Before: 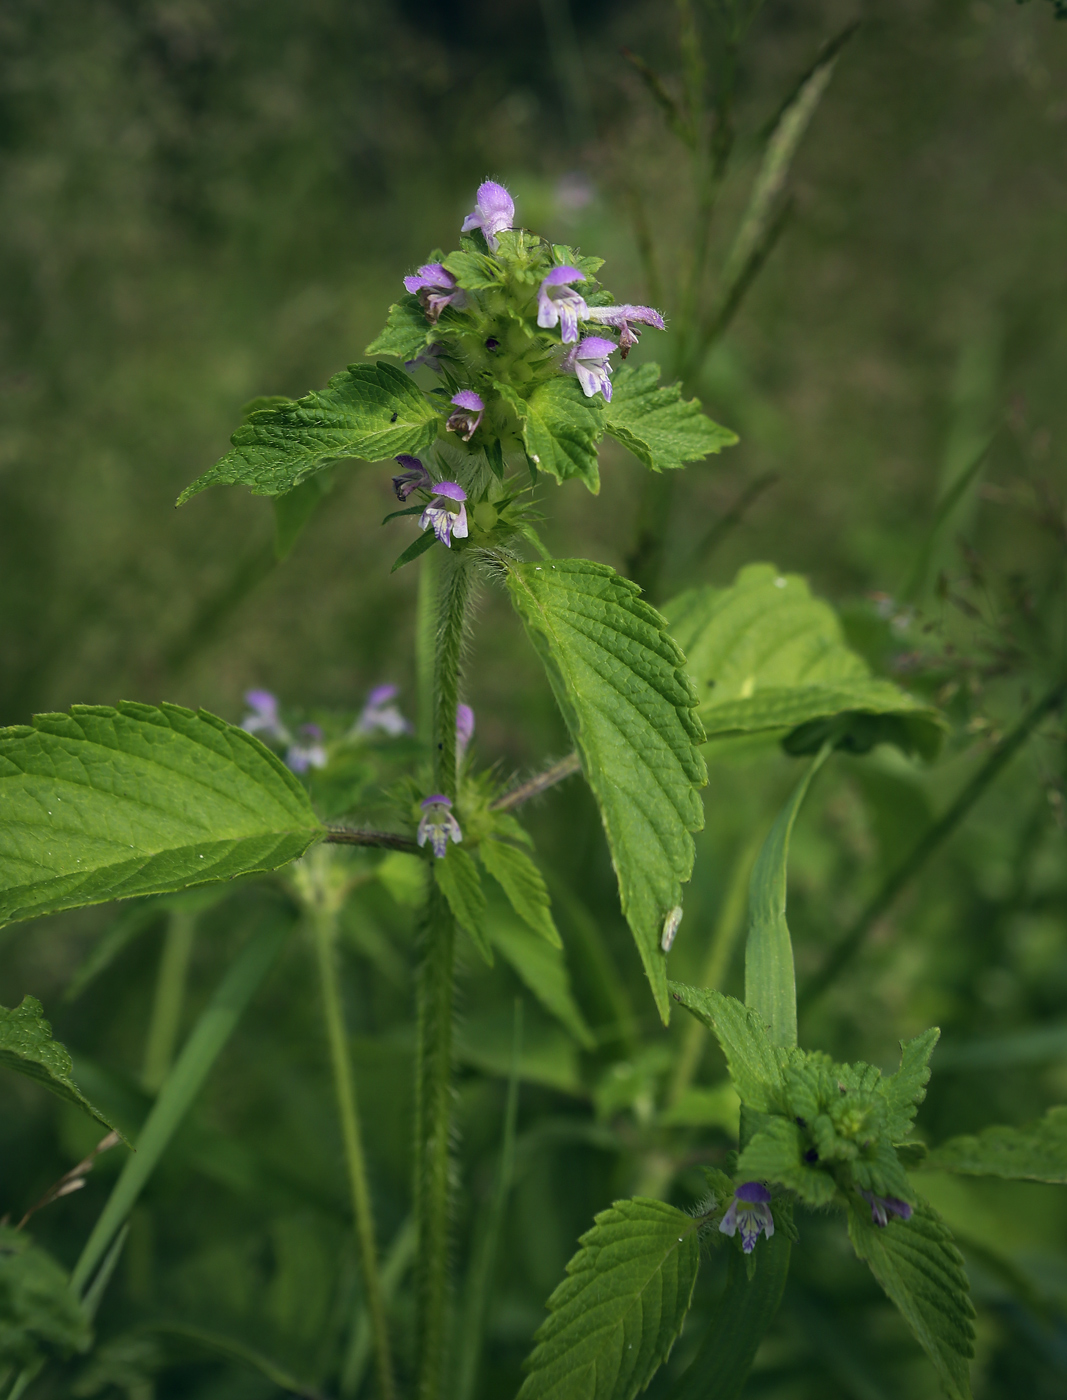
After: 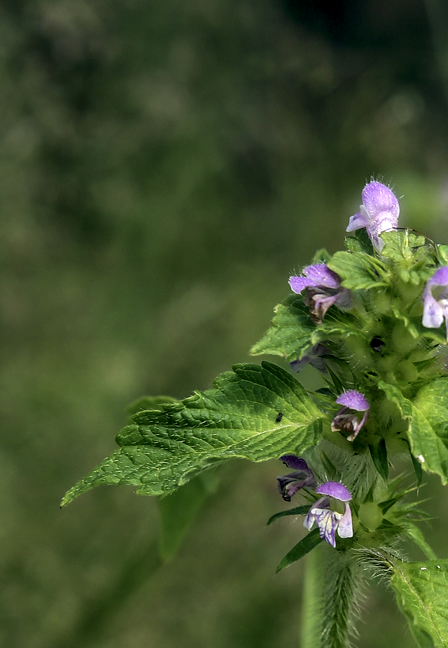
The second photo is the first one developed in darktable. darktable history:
local contrast: detail 150%
crop and rotate: left 10.817%, top 0.062%, right 47.194%, bottom 53.626%
tone equalizer: on, module defaults
